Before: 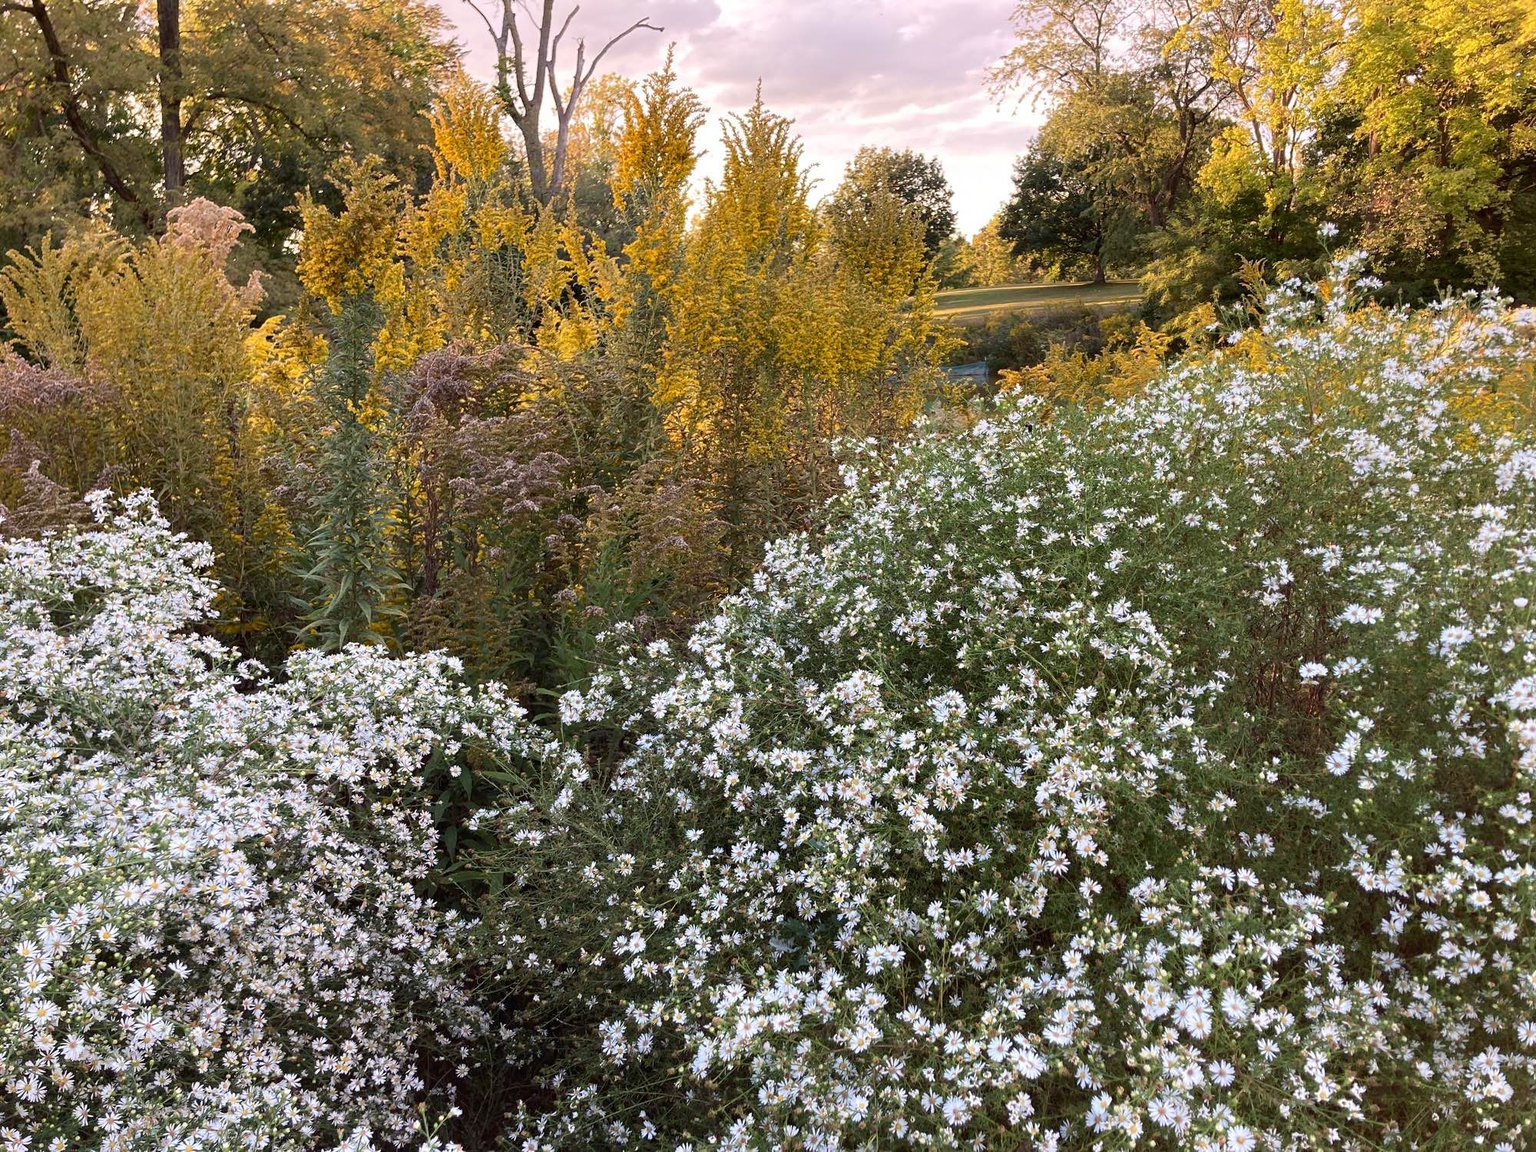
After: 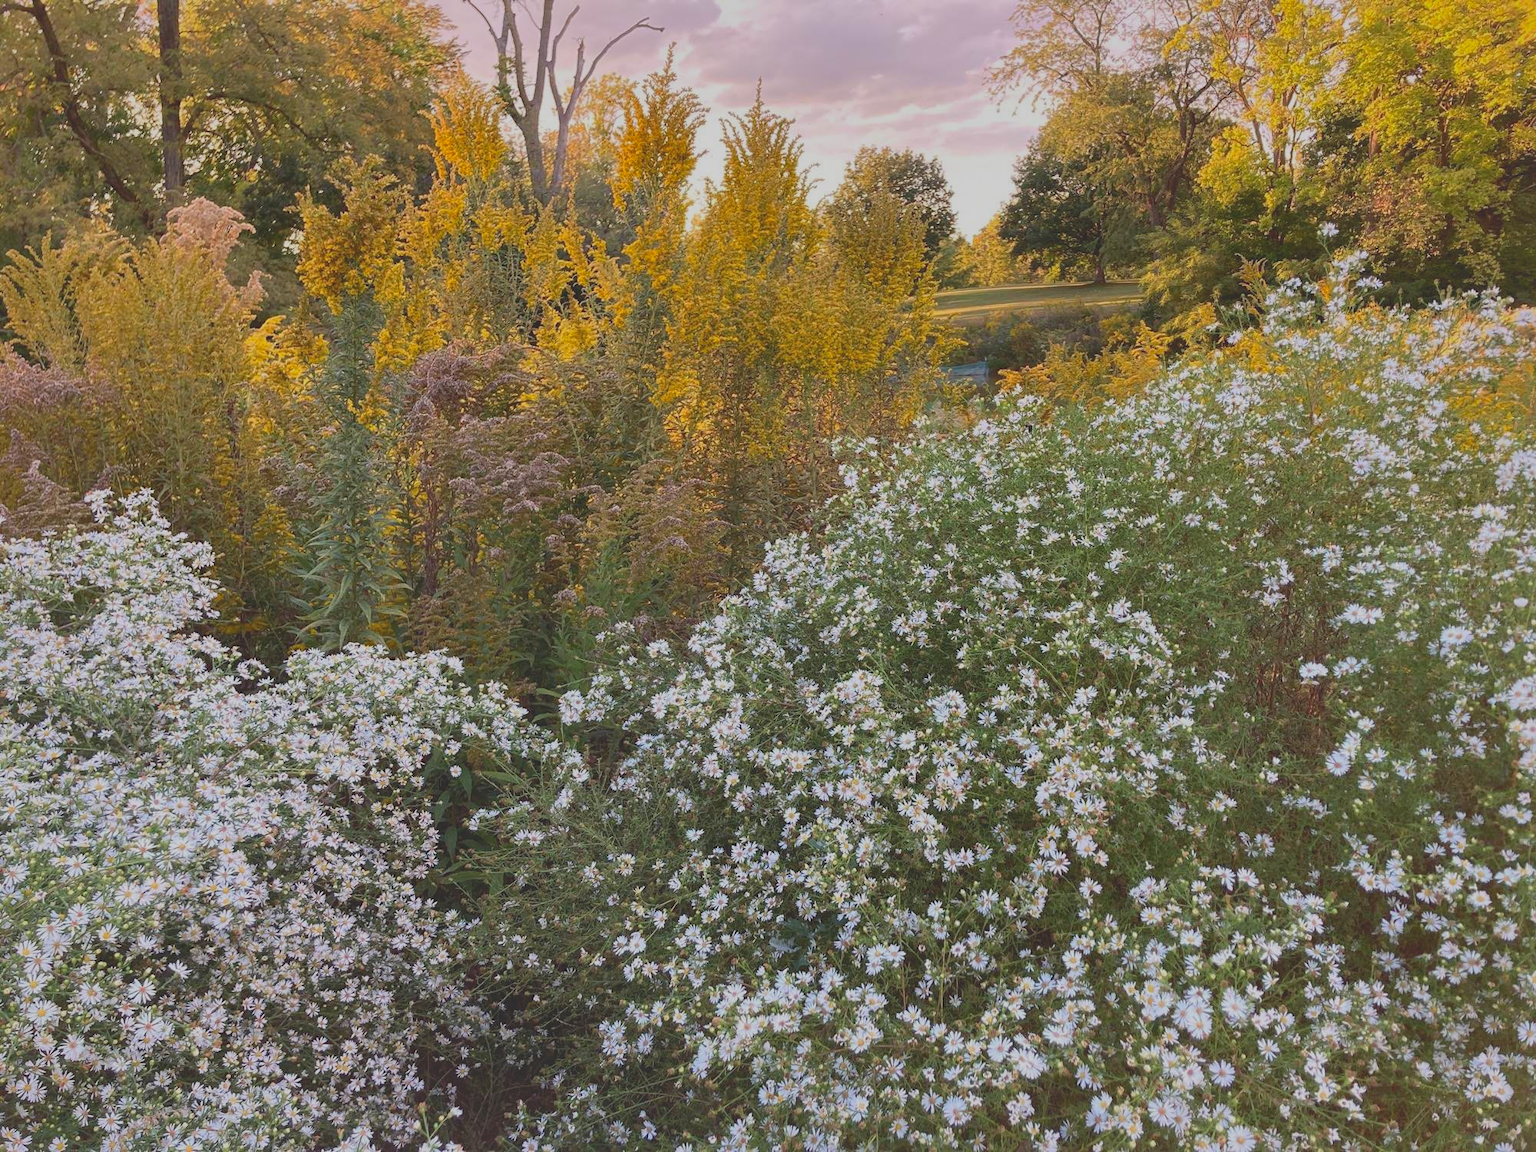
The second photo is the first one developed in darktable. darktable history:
contrast brightness saturation: contrast -0.271
shadows and highlights: on, module defaults
